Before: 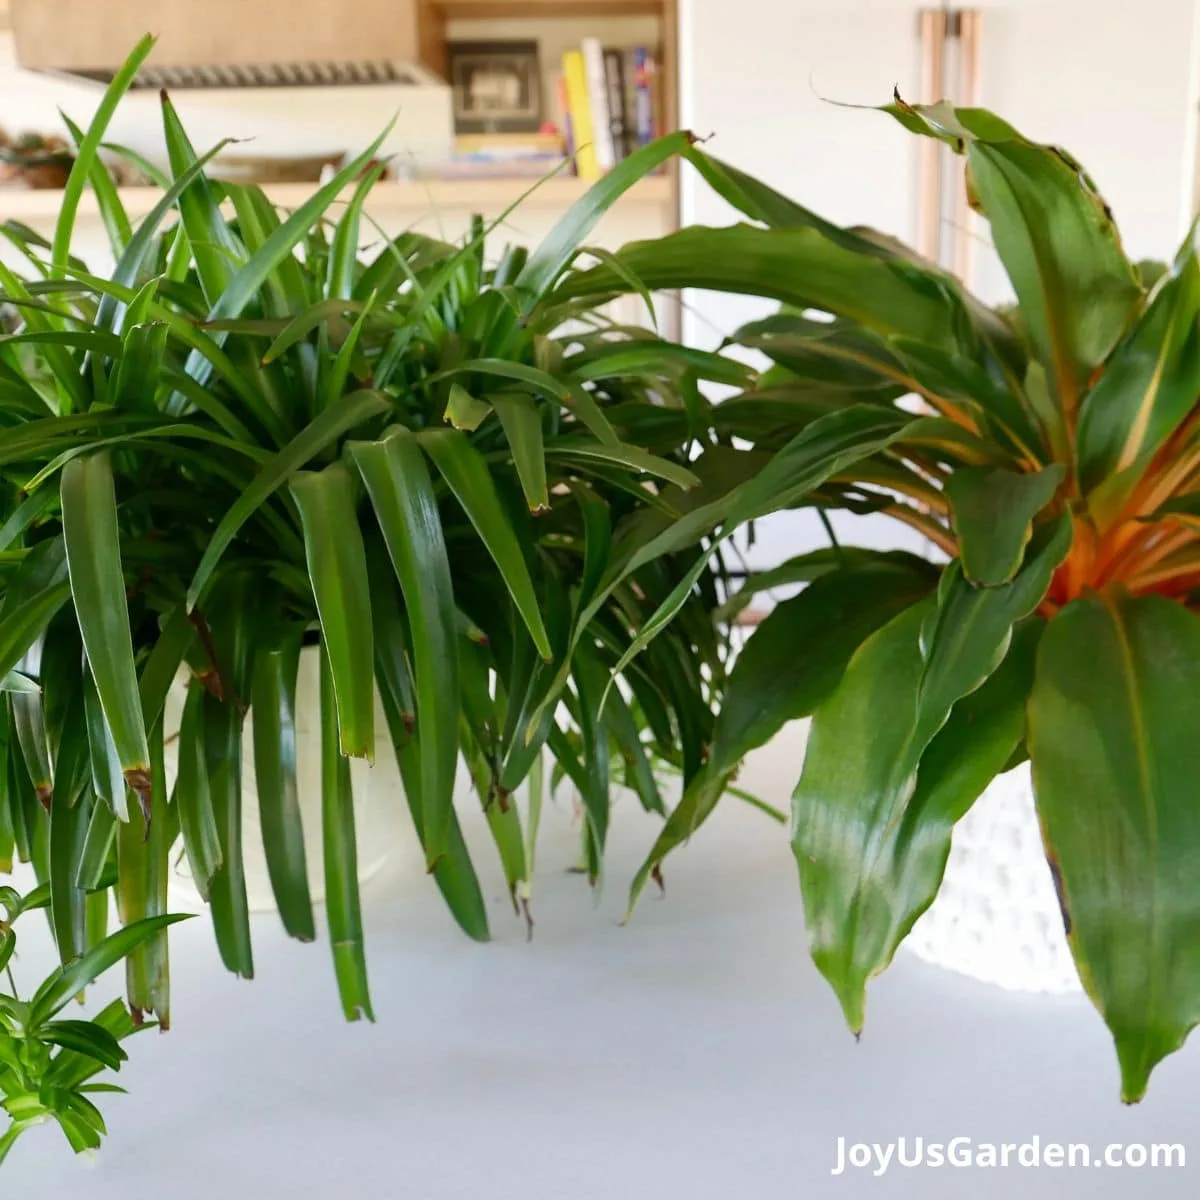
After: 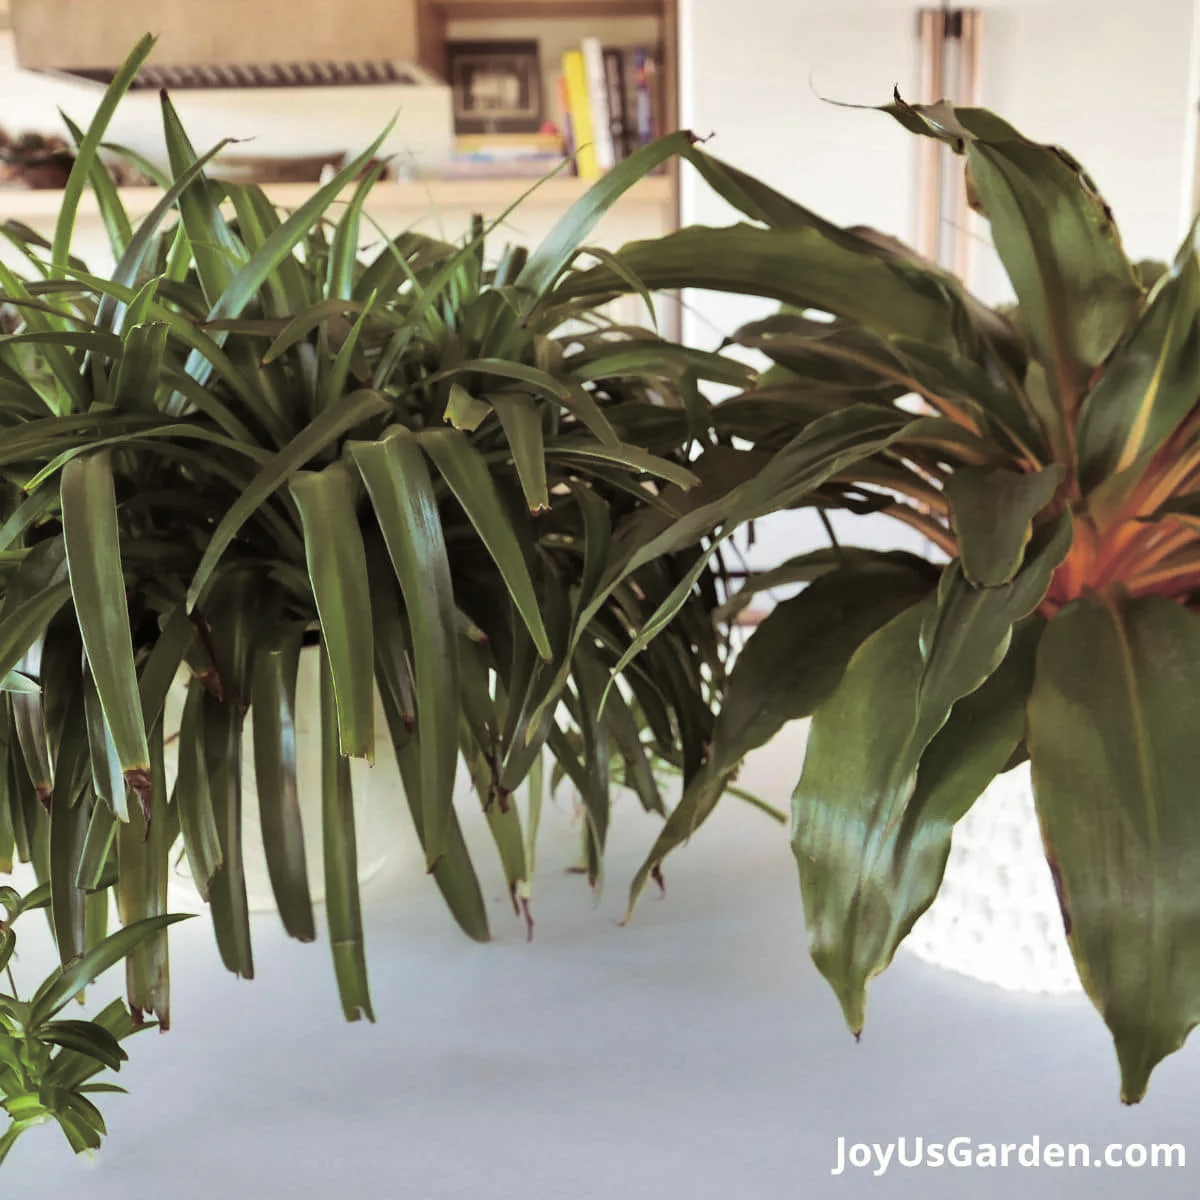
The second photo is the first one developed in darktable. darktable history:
shadows and highlights: highlights color adjustment 0%, soften with gaussian
split-toning: shadows › saturation 0.24, highlights › hue 54°, highlights › saturation 0.24
